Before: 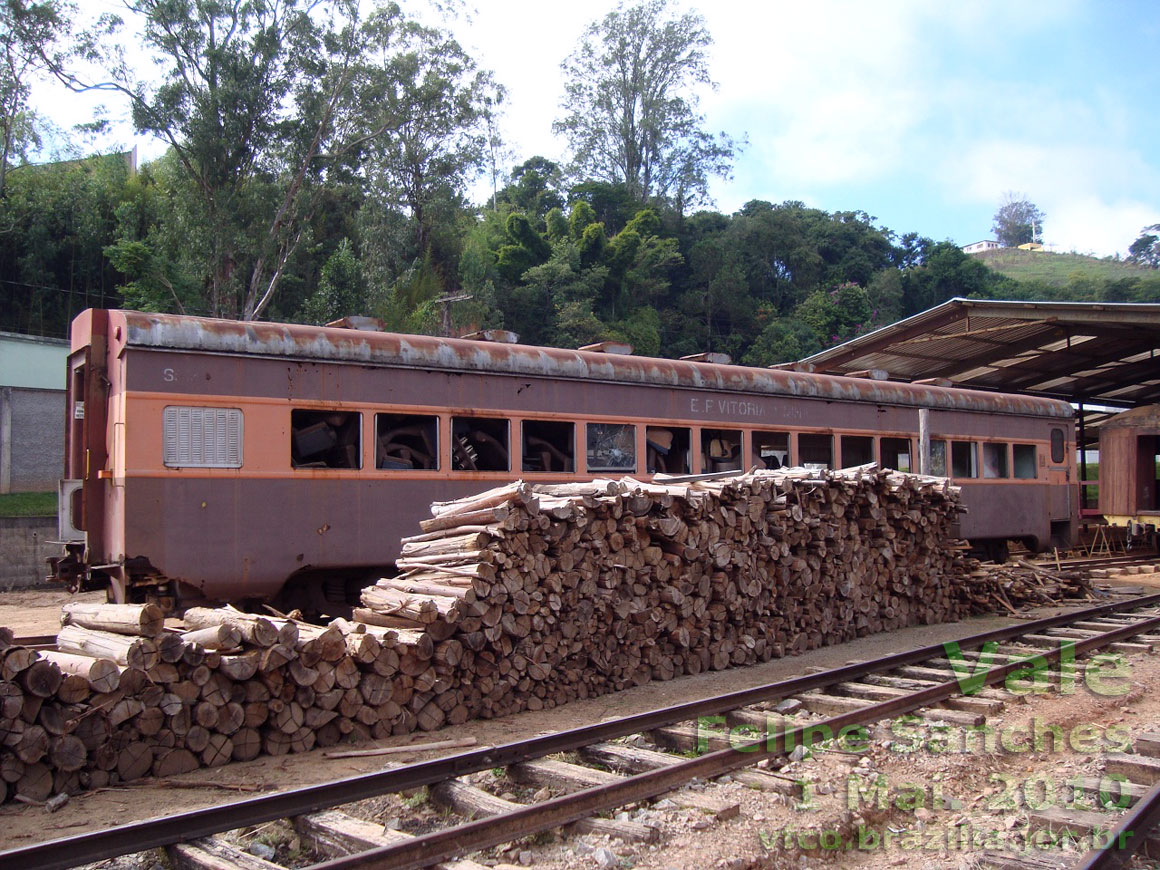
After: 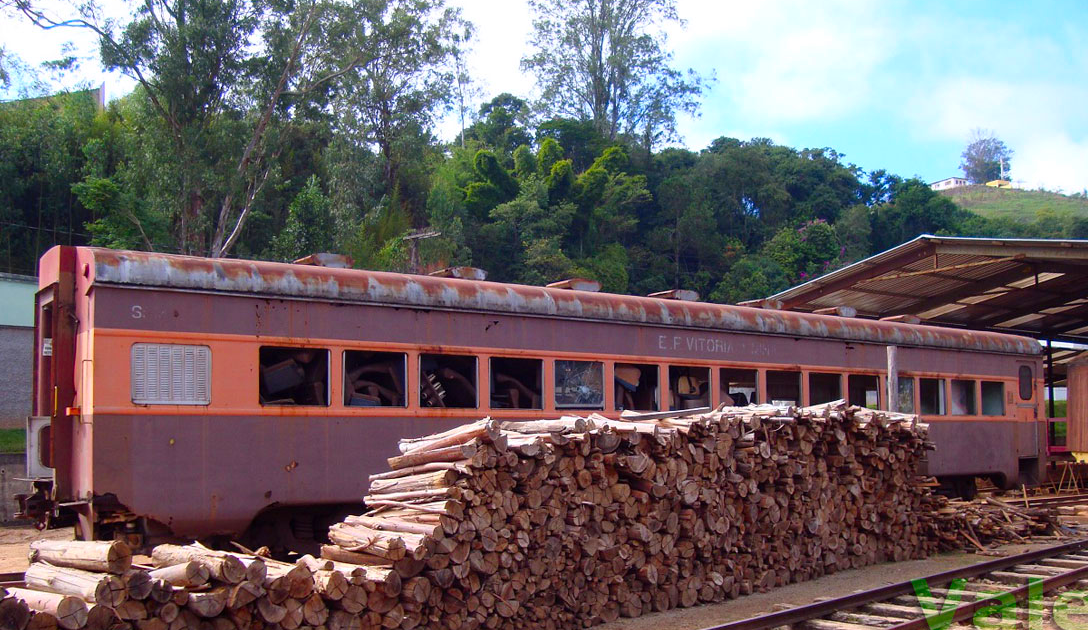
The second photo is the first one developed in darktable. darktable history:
crop: left 2.783%, top 7.325%, right 3.365%, bottom 20.155%
contrast brightness saturation: saturation 0.514
